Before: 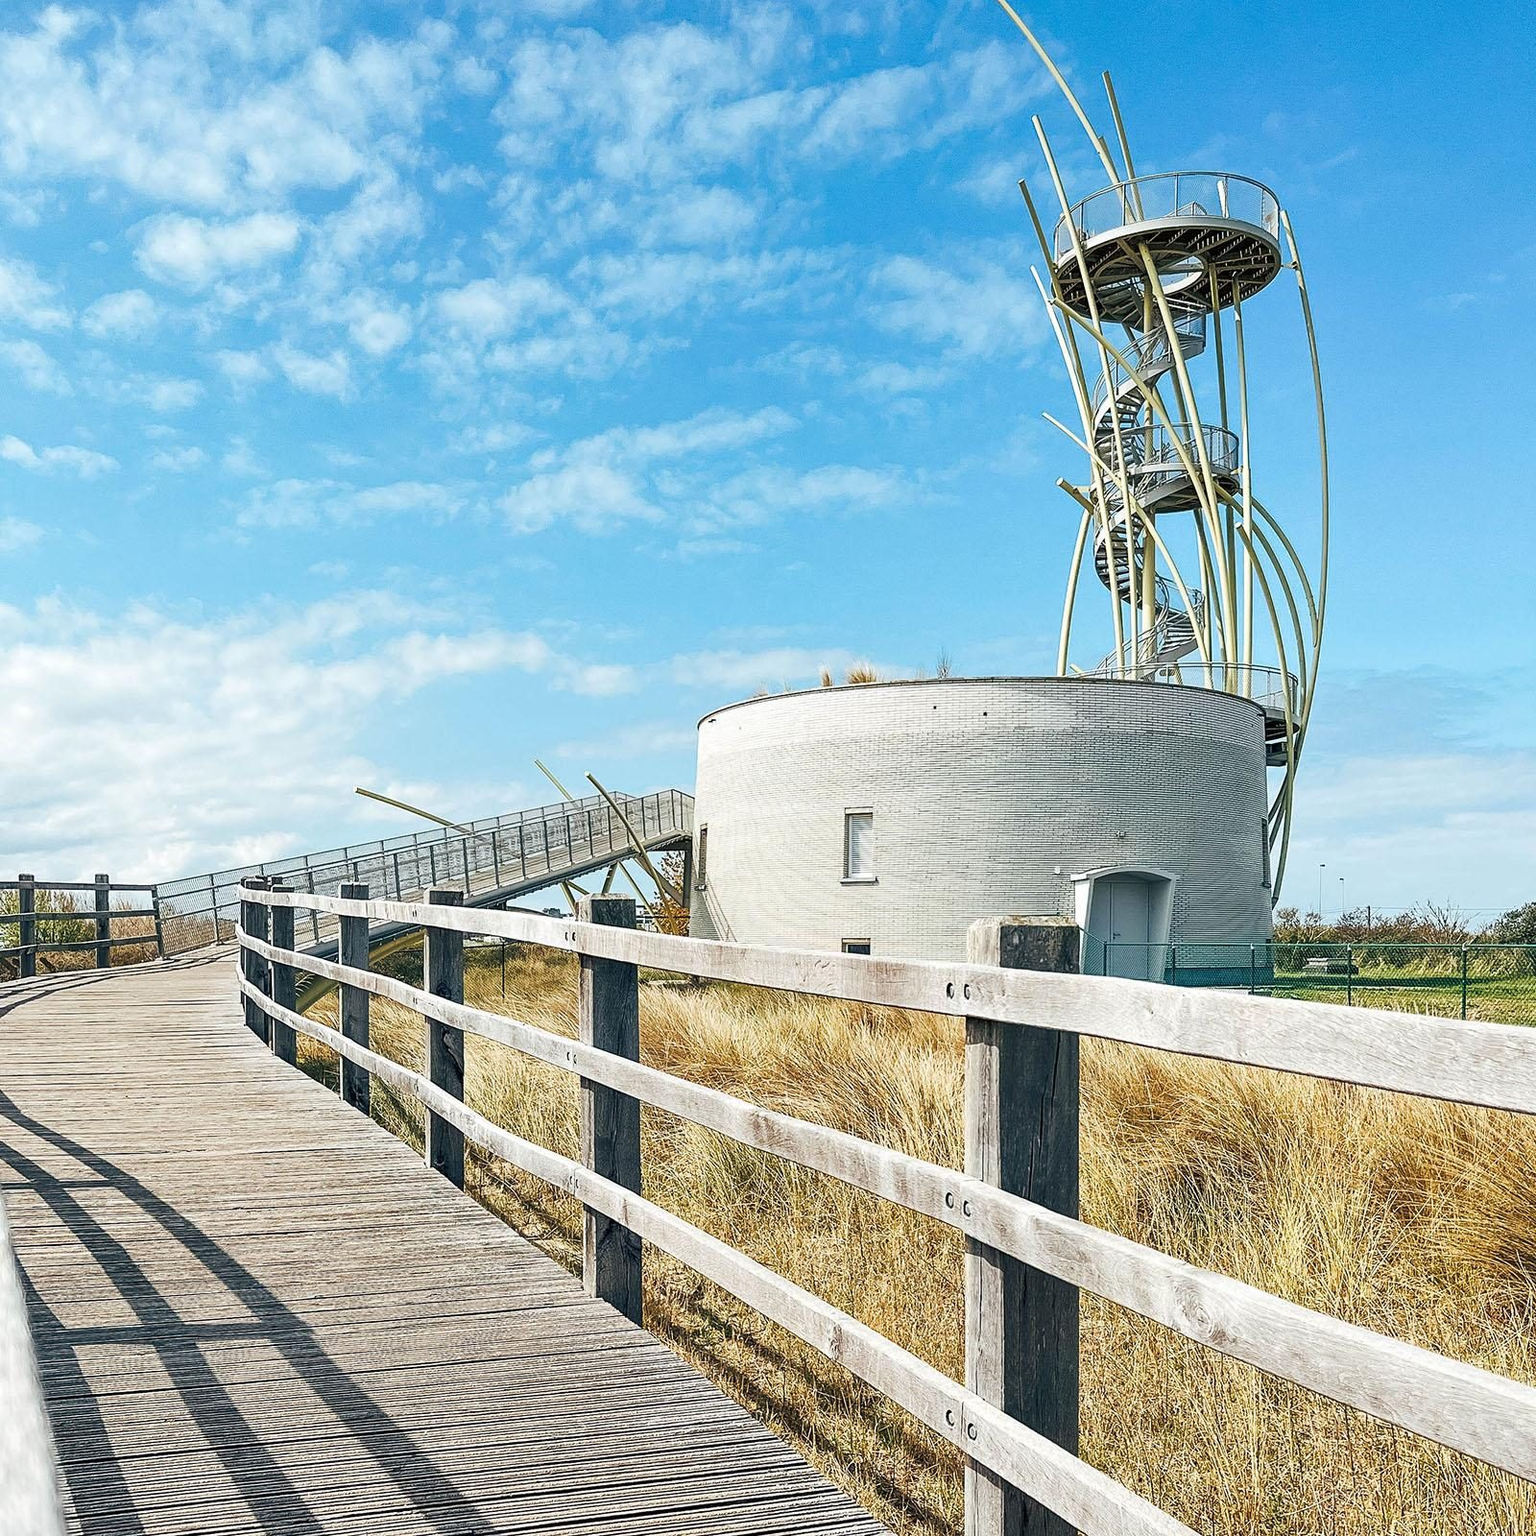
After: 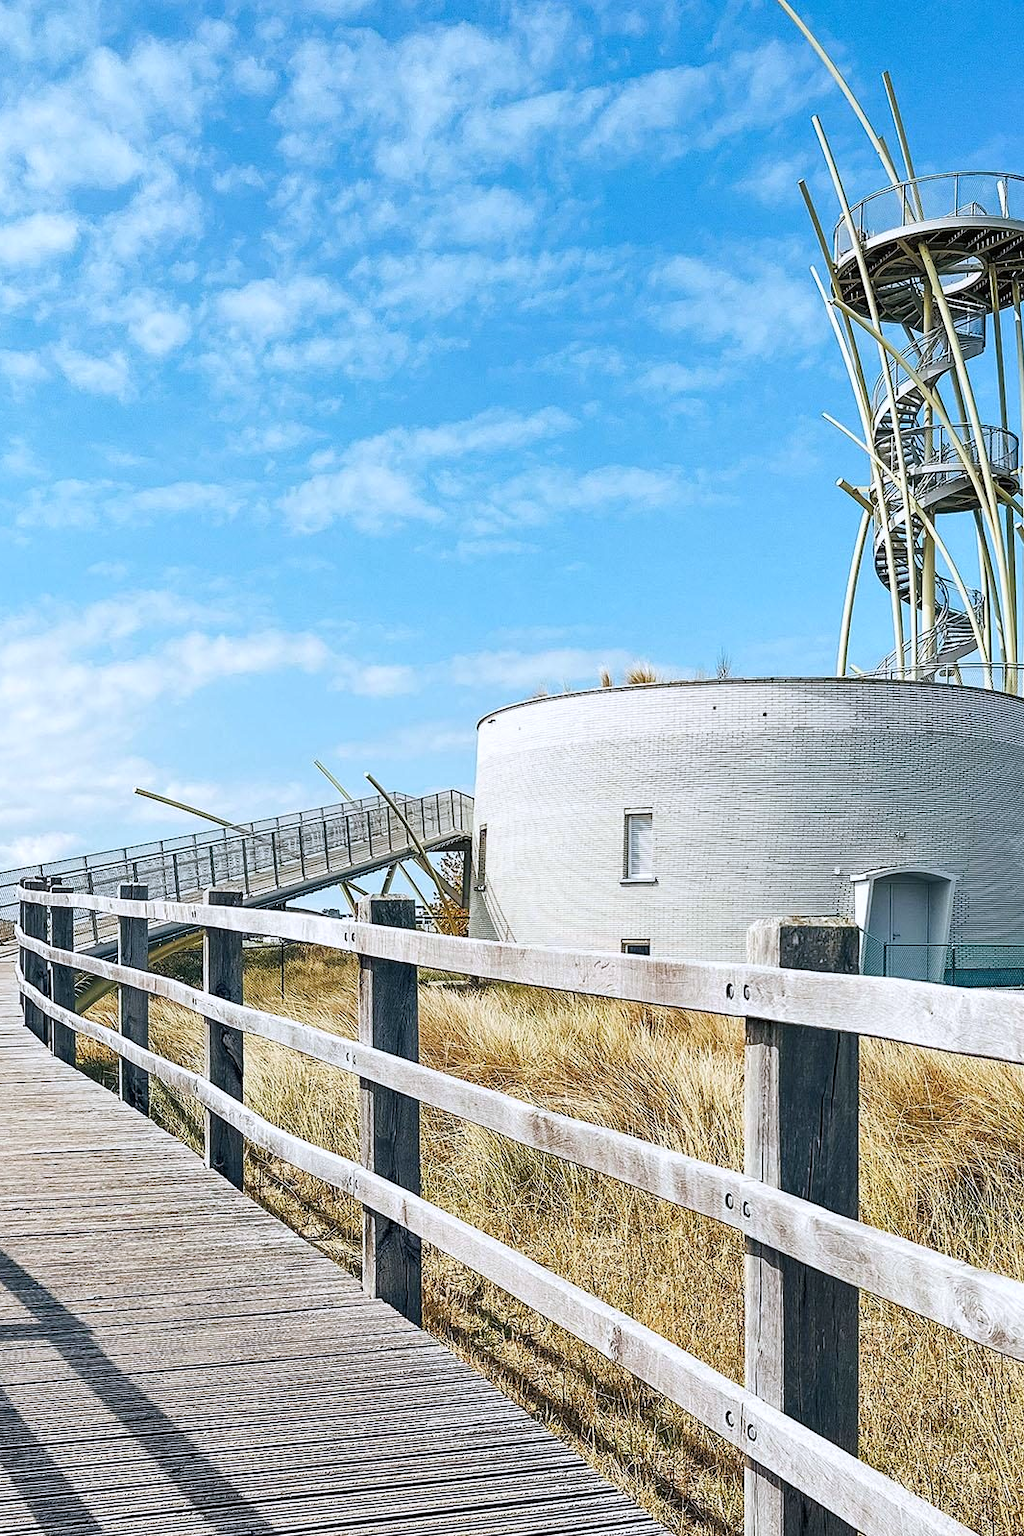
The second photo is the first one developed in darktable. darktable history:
white balance: red 0.984, blue 1.059
crop and rotate: left 14.436%, right 18.898%
